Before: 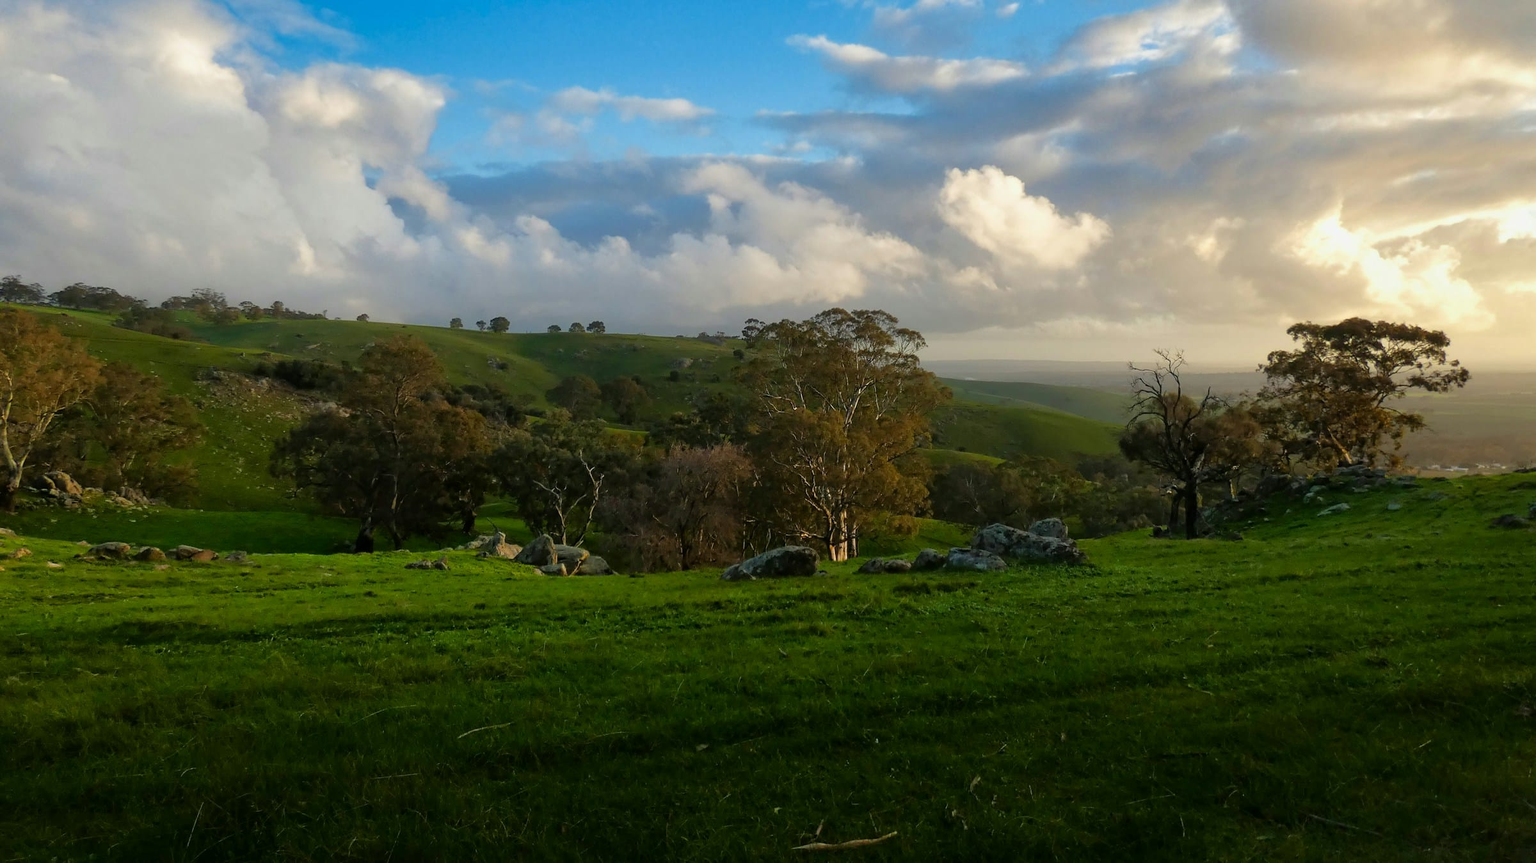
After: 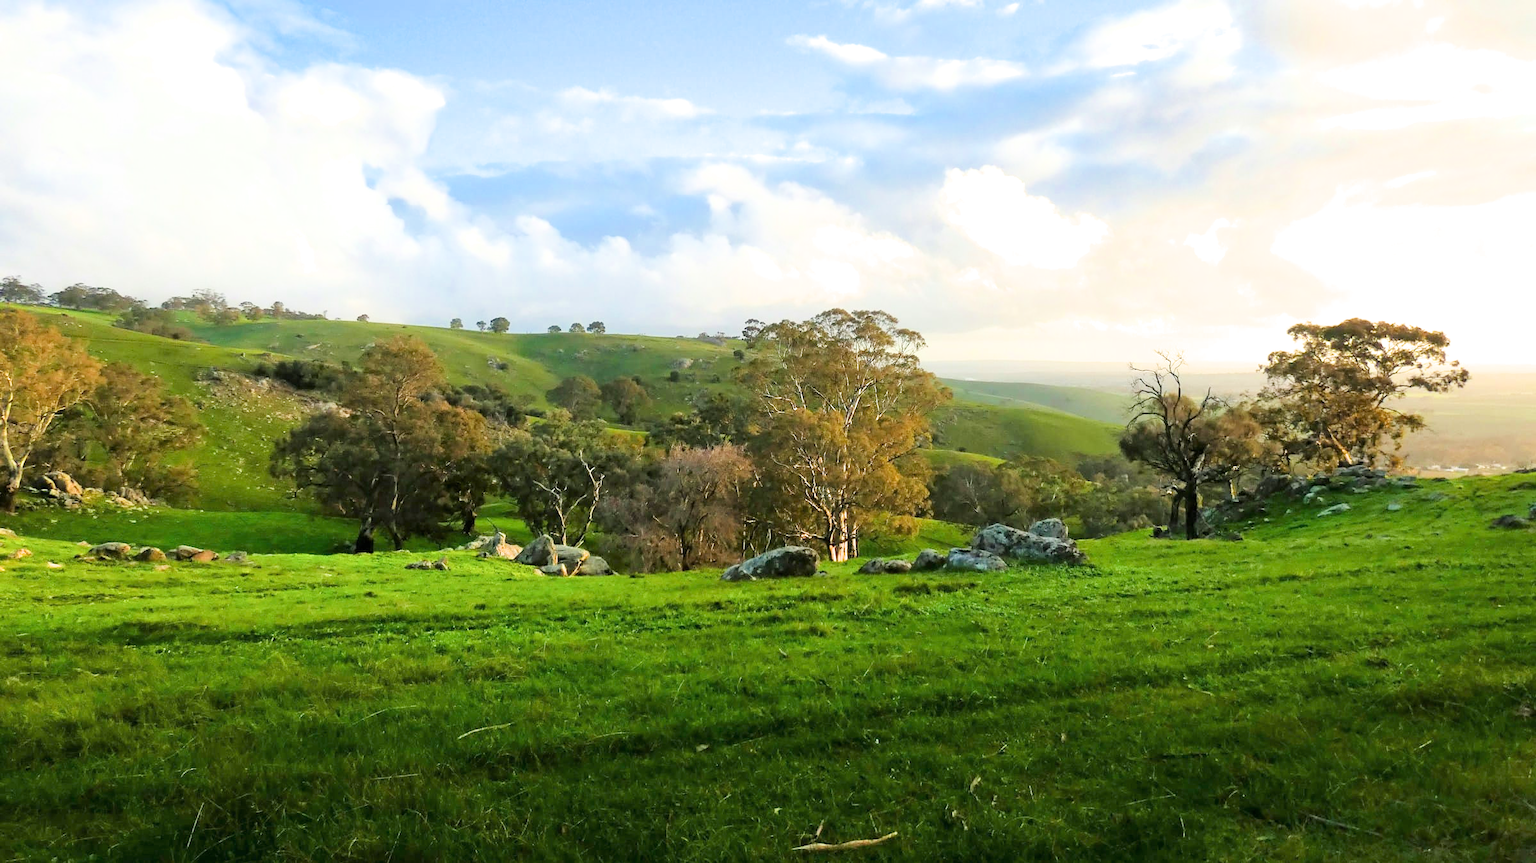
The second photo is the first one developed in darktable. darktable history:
filmic rgb: white relative exposure 3.9 EV, hardness 4.26
exposure: black level correction 0, exposure 2.327 EV, compensate exposure bias true, compensate highlight preservation false
